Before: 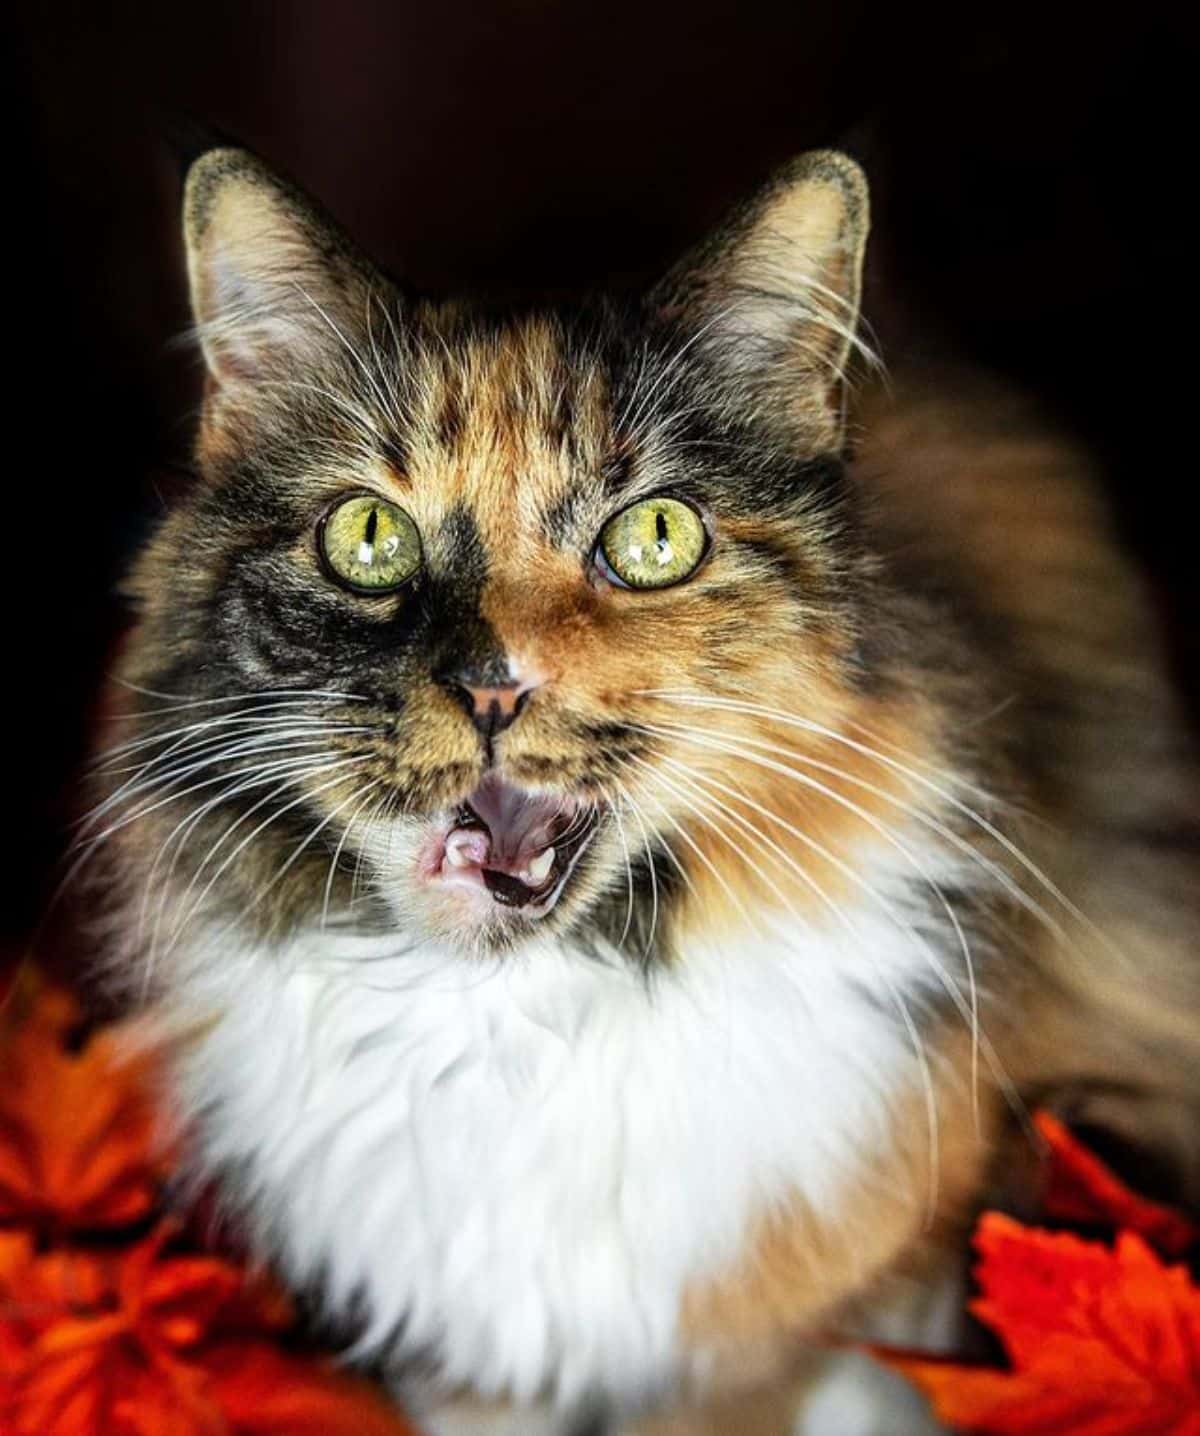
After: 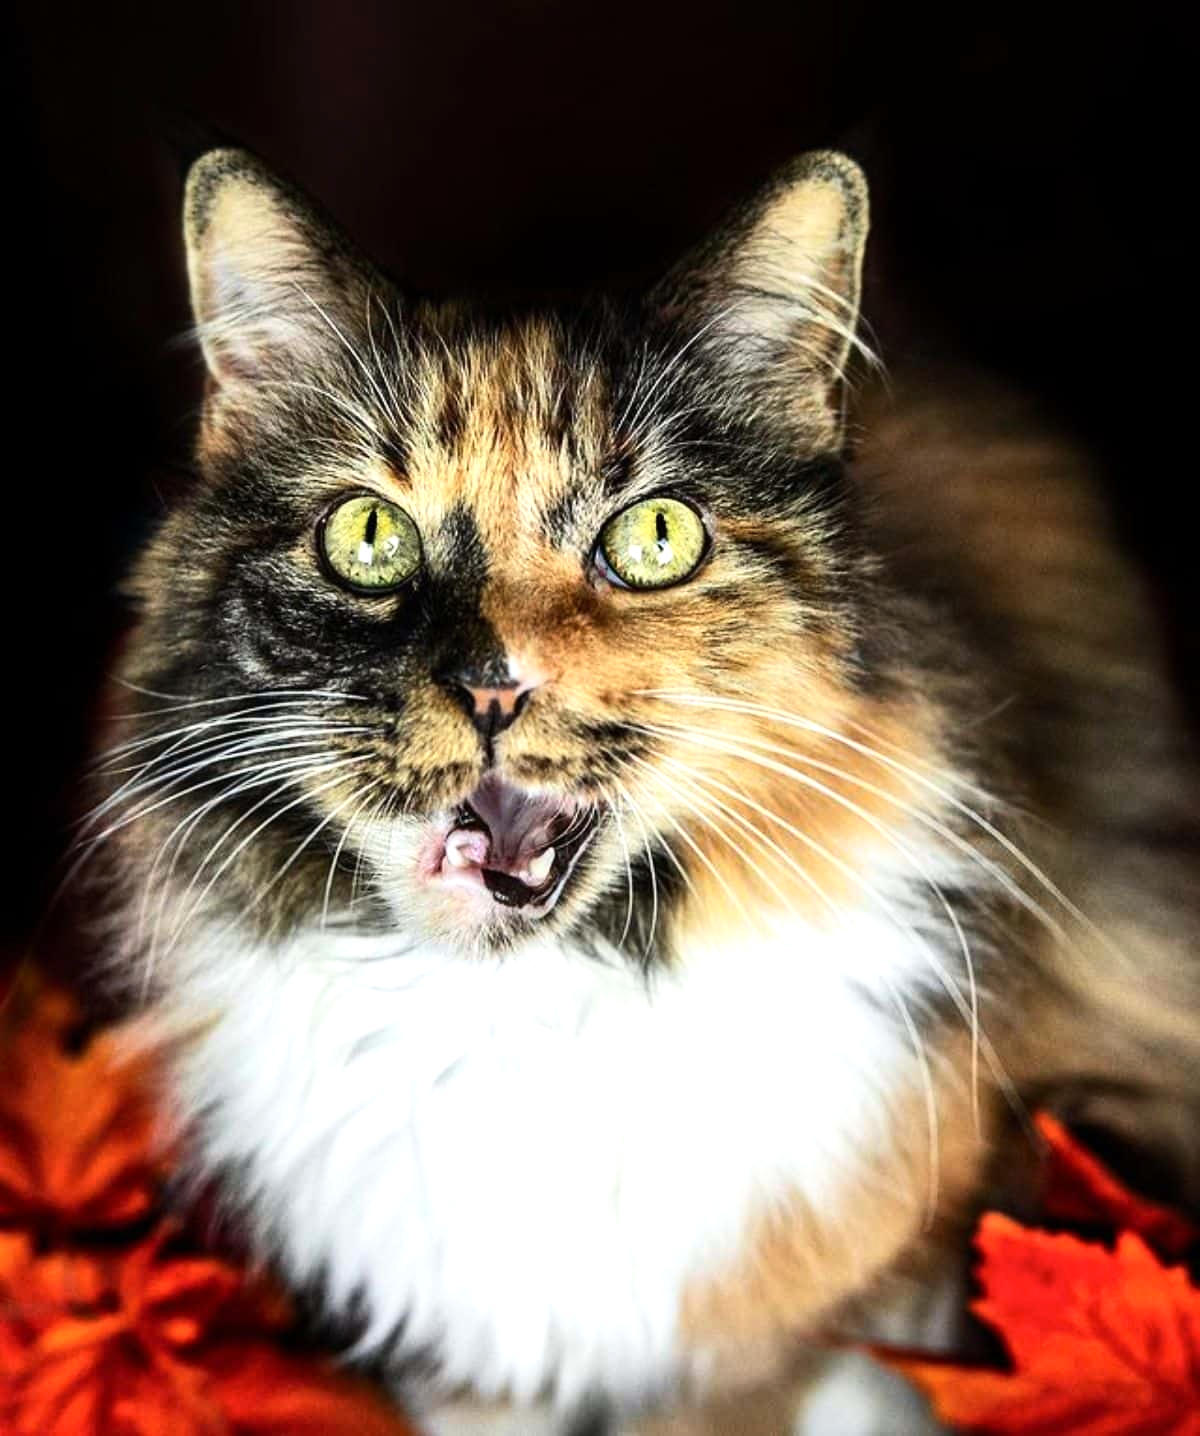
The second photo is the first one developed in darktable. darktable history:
white balance: emerald 1
contrast brightness saturation: contrast 0.15, brightness 0.05
tone equalizer: -8 EV -0.417 EV, -7 EV -0.389 EV, -6 EV -0.333 EV, -5 EV -0.222 EV, -3 EV 0.222 EV, -2 EV 0.333 EV, -1 EV 0.389 EV, +0 EV 0.417 EV, edges refinement/feathering 500, mask exposure compensation -1.57 EV, preserve details no
